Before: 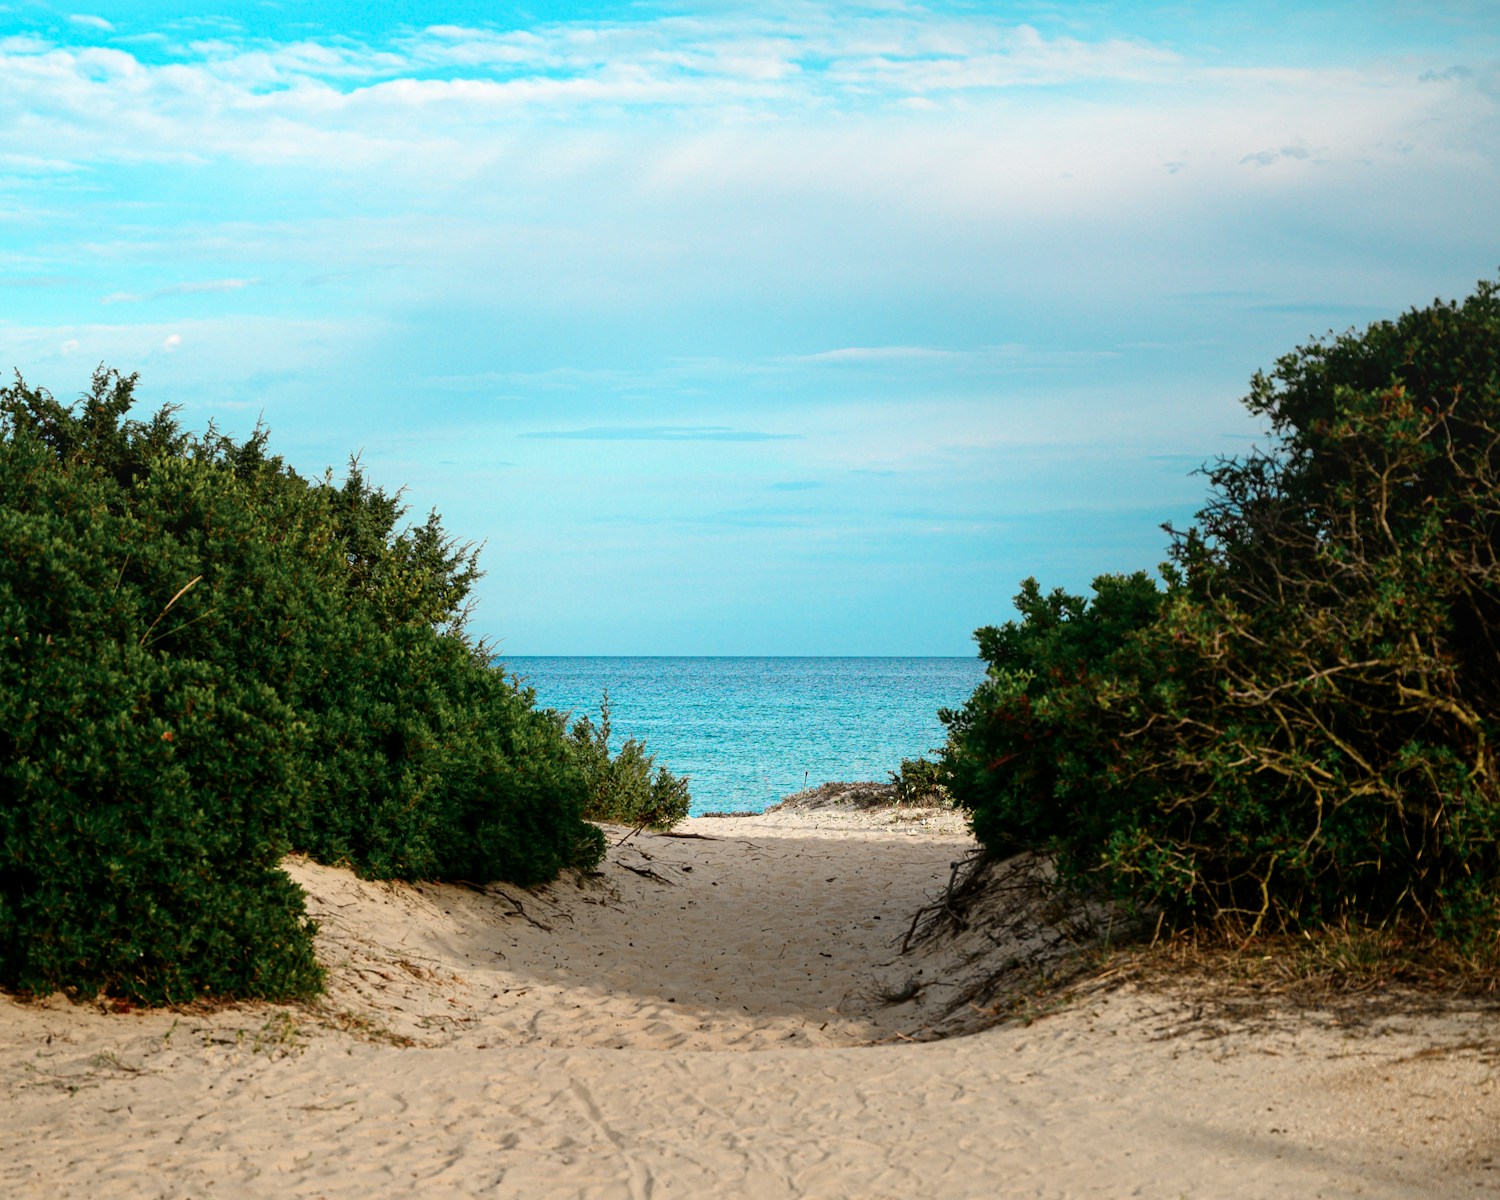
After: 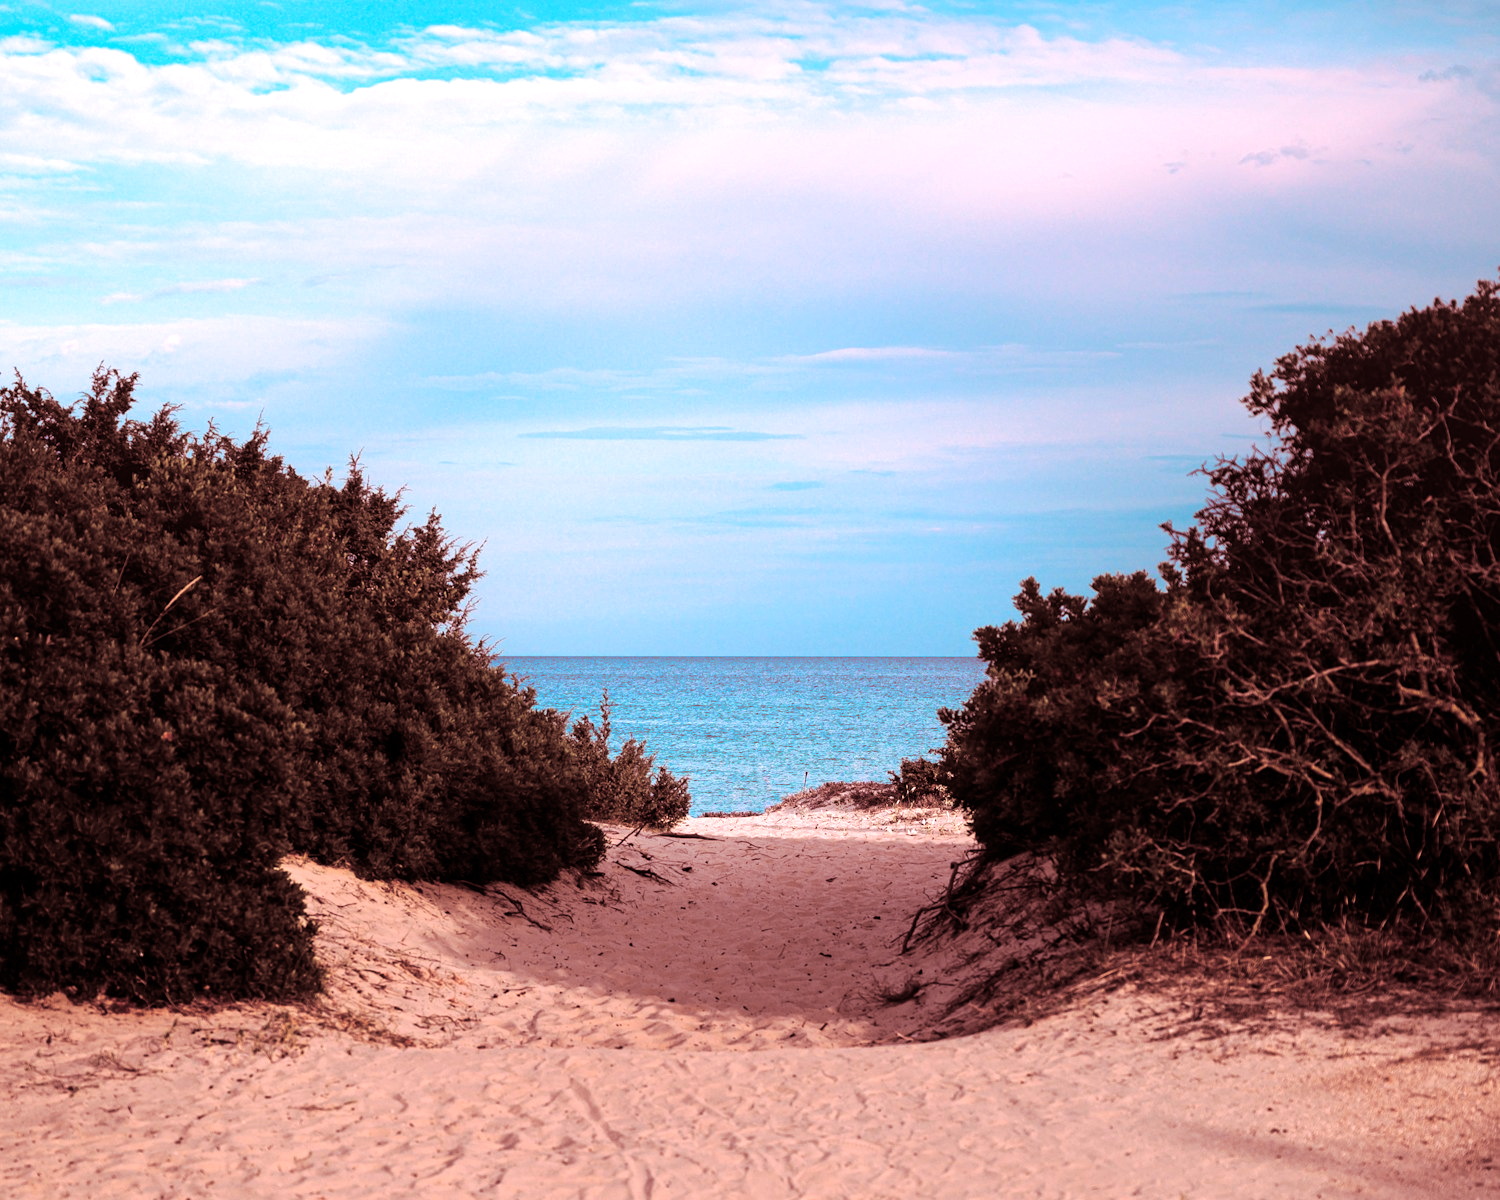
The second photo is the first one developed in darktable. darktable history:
split-toning: highlights › saturation 0, balance -61.83
white balance: red 1.188, blue 1.11
